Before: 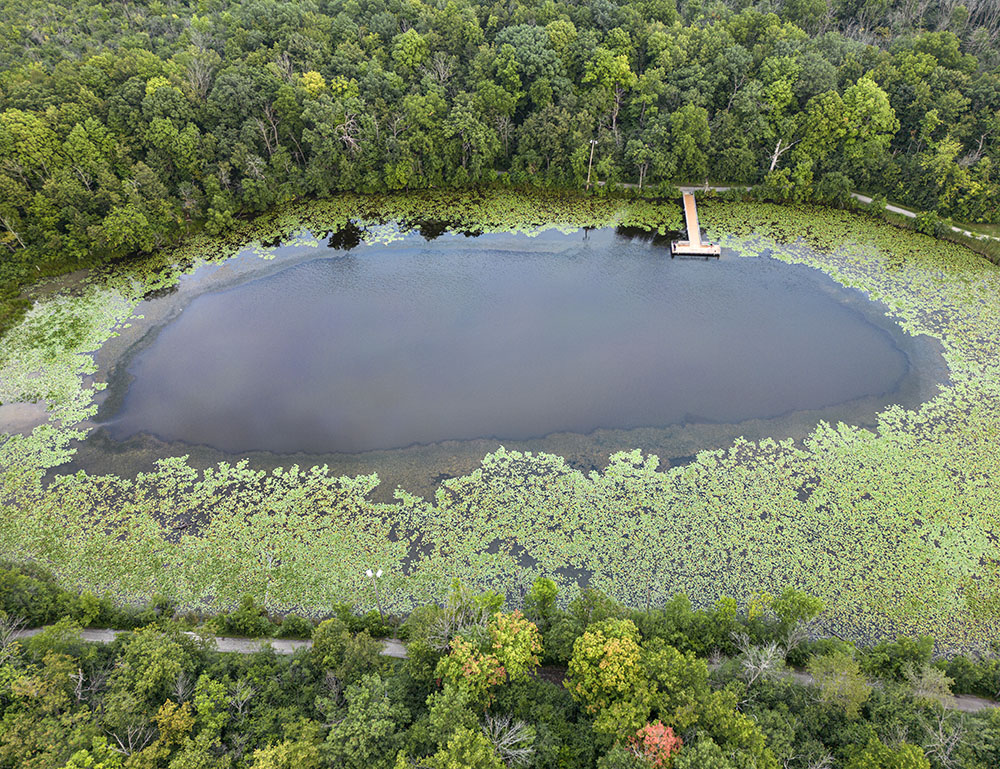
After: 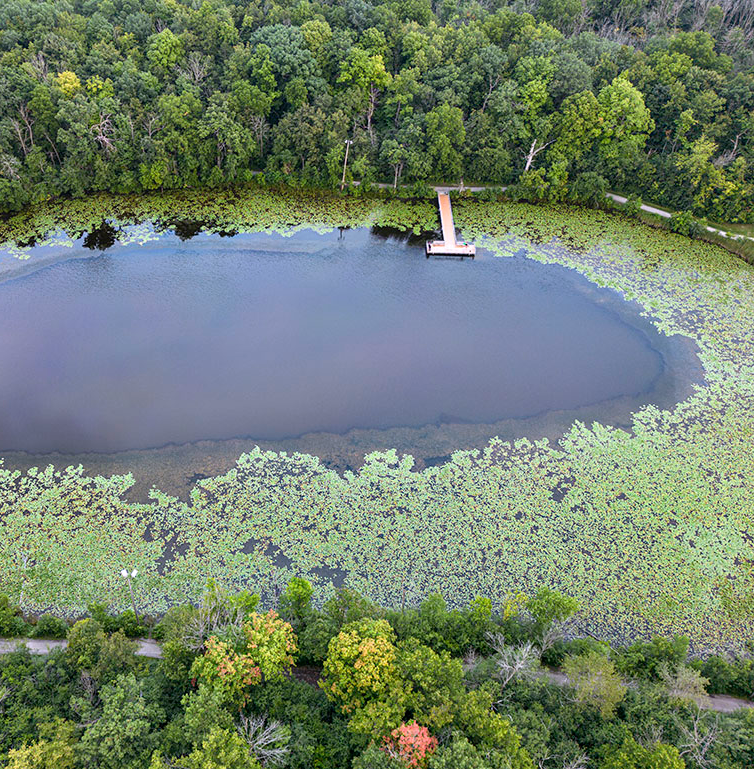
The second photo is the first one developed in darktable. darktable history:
crop and rotate: left 24.6%
white balance: red 1.004, blue 1.096
